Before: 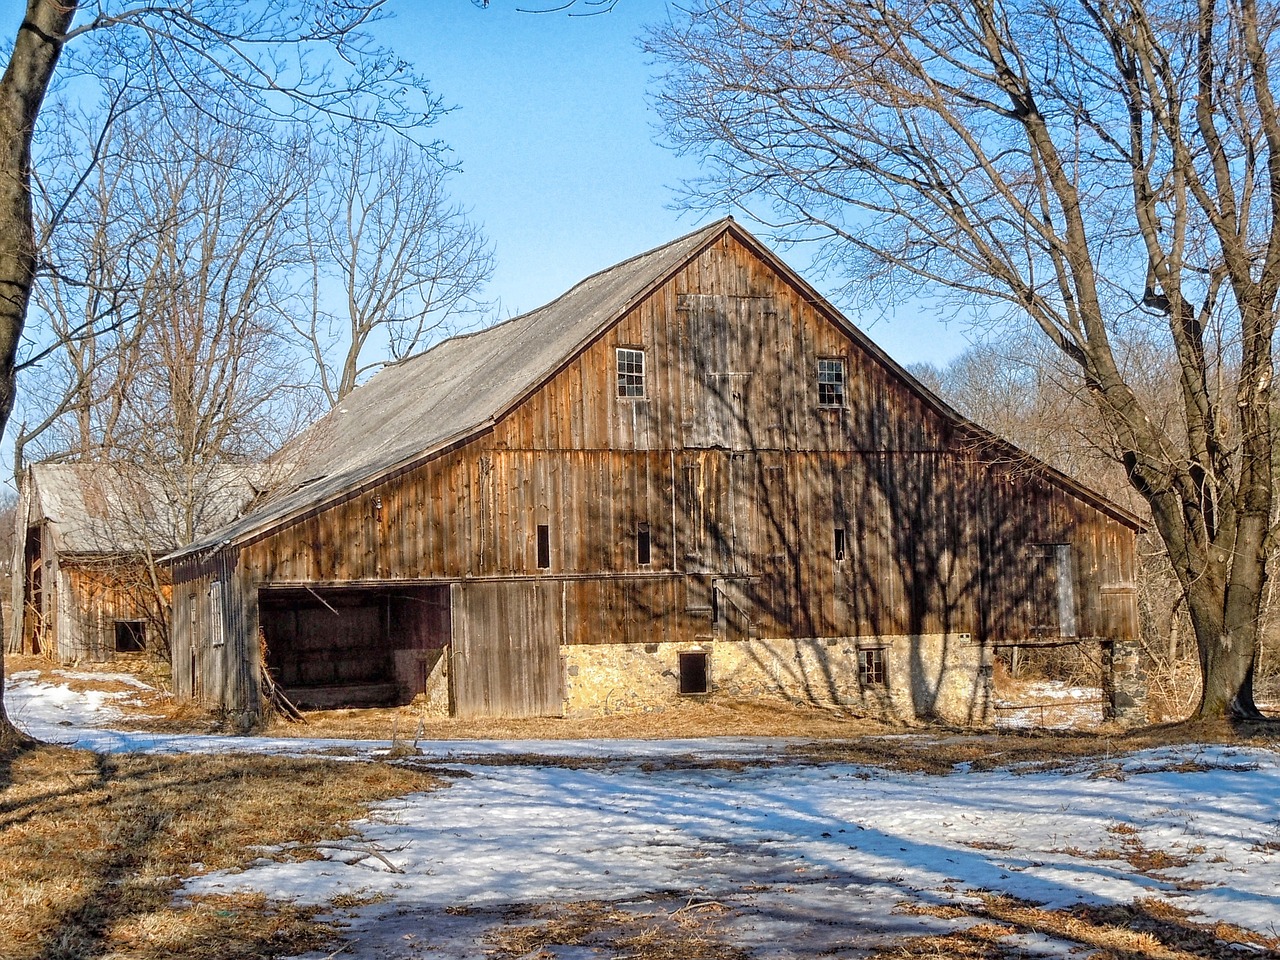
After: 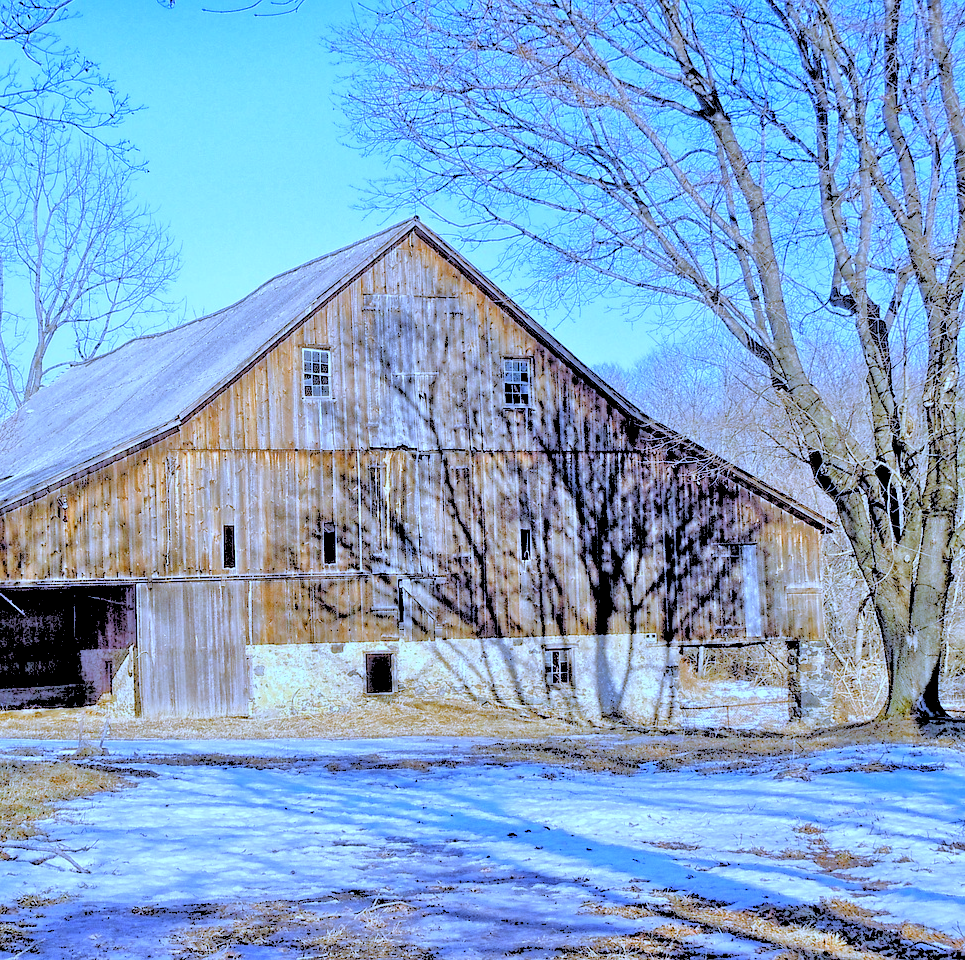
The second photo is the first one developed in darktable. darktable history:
white balance: red 0.766, blue 1.537
crop and rotate: left 24.6%
tone equalizer: -7 EV 0.15 EV, -6 EV 0.6 EV, -5 EV 1.15 EV, -4 EV 1.33 EV, -3 EV 1.15 EV, -2 EV 0.6 EV, -1 EV 0.15 EV, mask exposure compensation -0.5 EV
rgb levels: levels [[0.027, 0.429, 0.996], [0, 0.5, 1], [0, 0.5, 1]]
